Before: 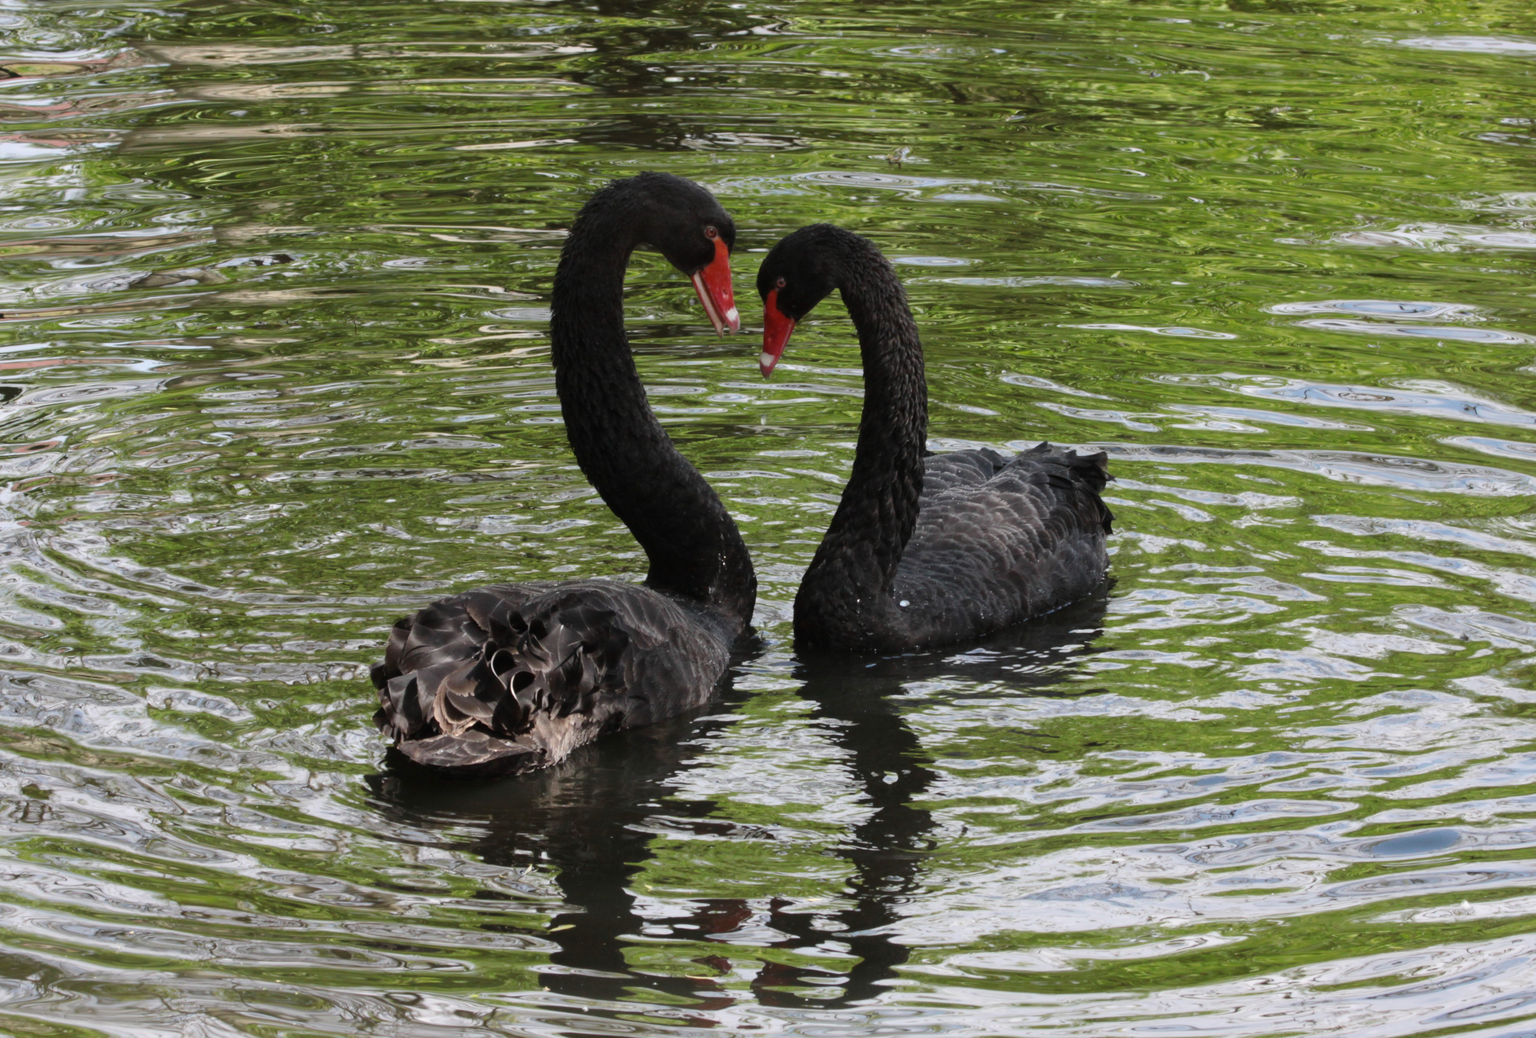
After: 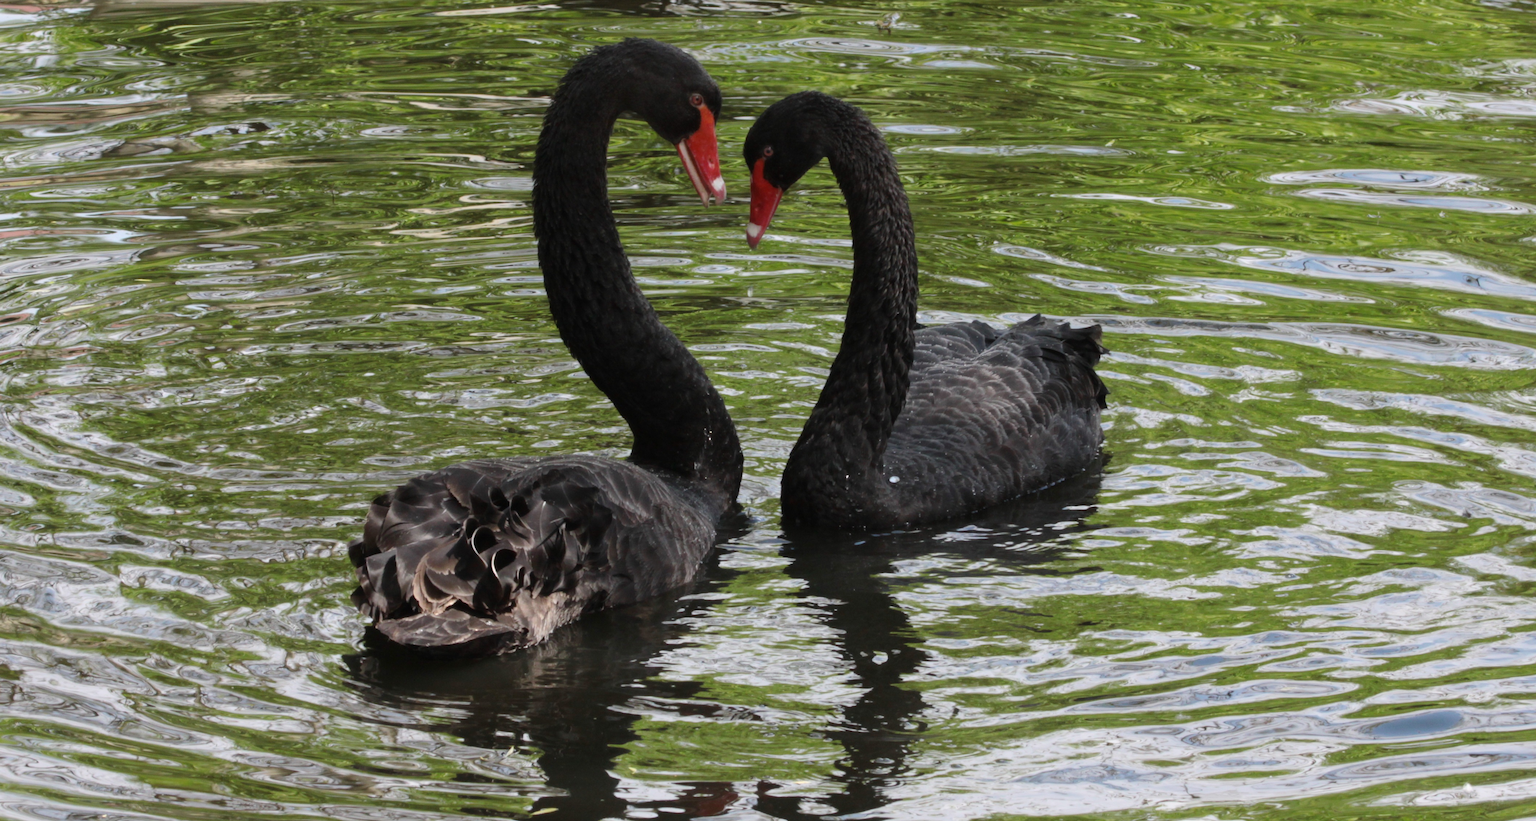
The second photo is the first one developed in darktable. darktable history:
crop and rotate: left 1.948%, top 12.995%, right 0.216%, bottom 9.585%
